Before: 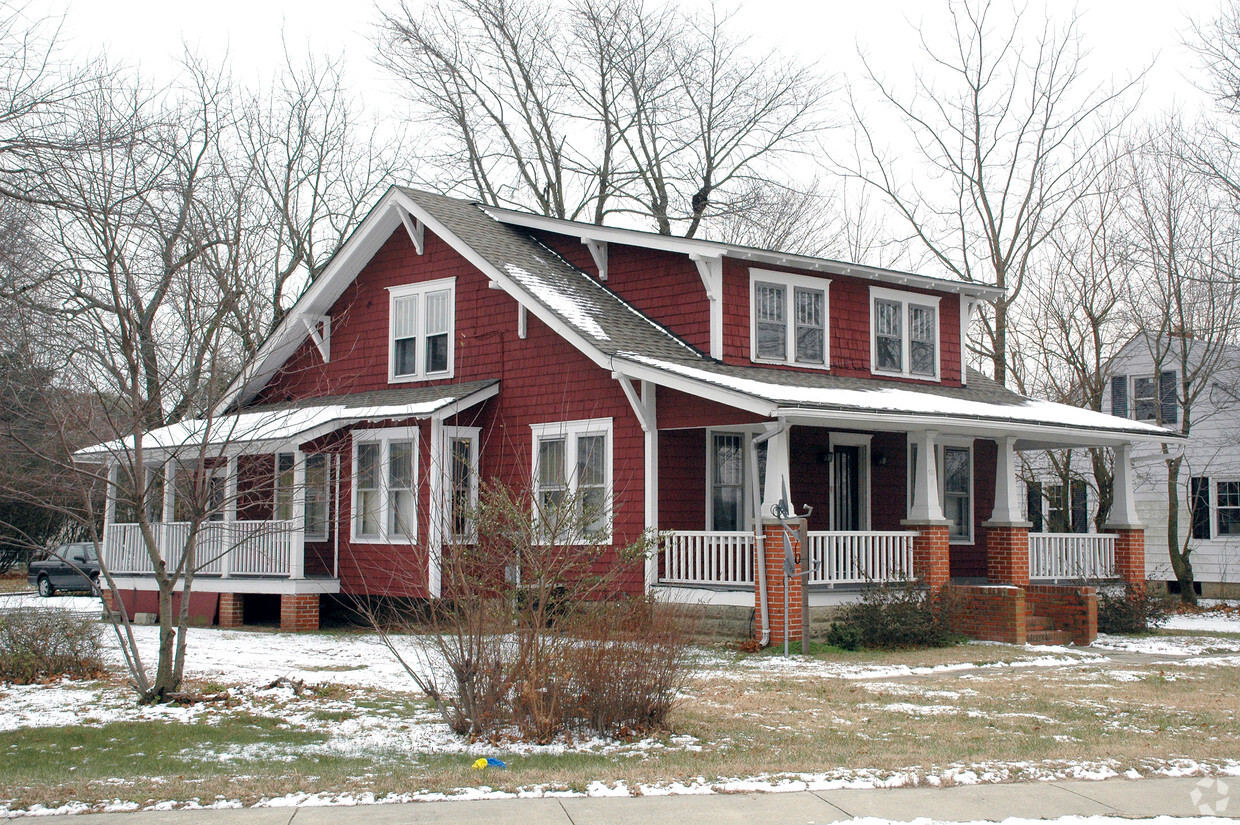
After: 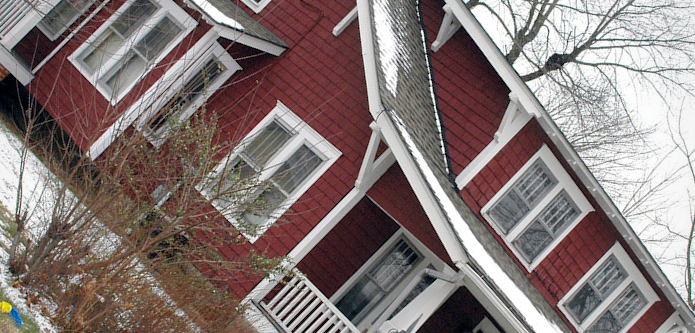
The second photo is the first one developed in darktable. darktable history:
vignetting: fall-off start 79.83%, brightness -0.234, saturation 0.147
crop and rotate: angle -44.73°, top 16.775%, right 0.882%, bottom 11.694%
tone equalizer: edges refinement/feathering 500, mask exposure compensation -1.57 EV, preserve details no
